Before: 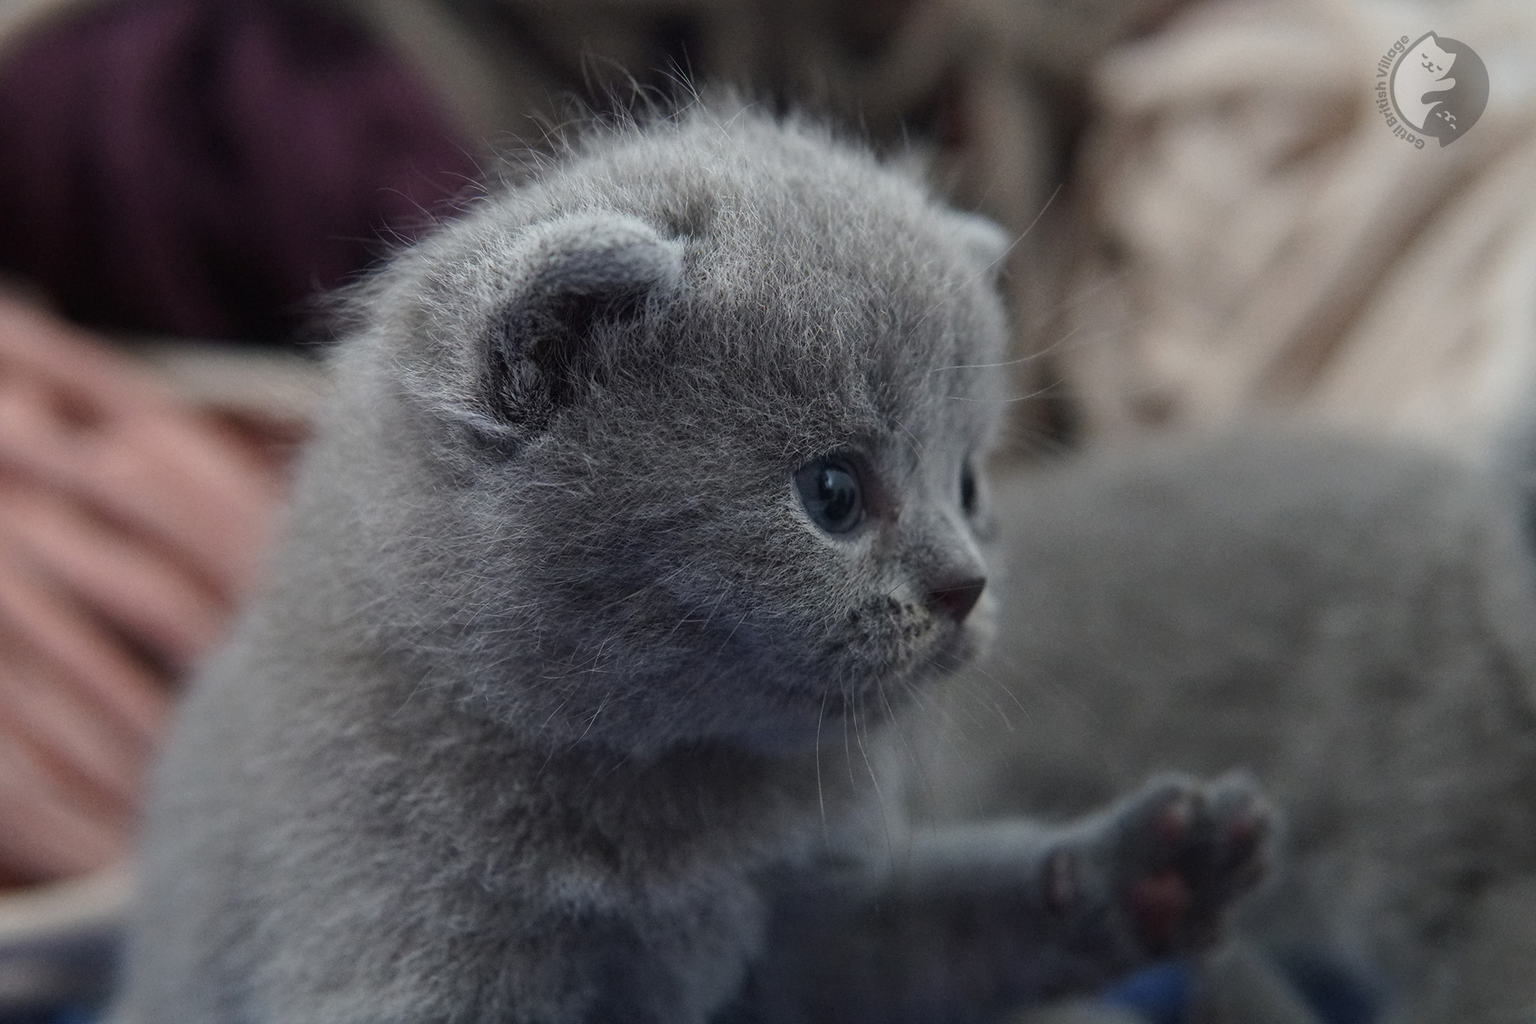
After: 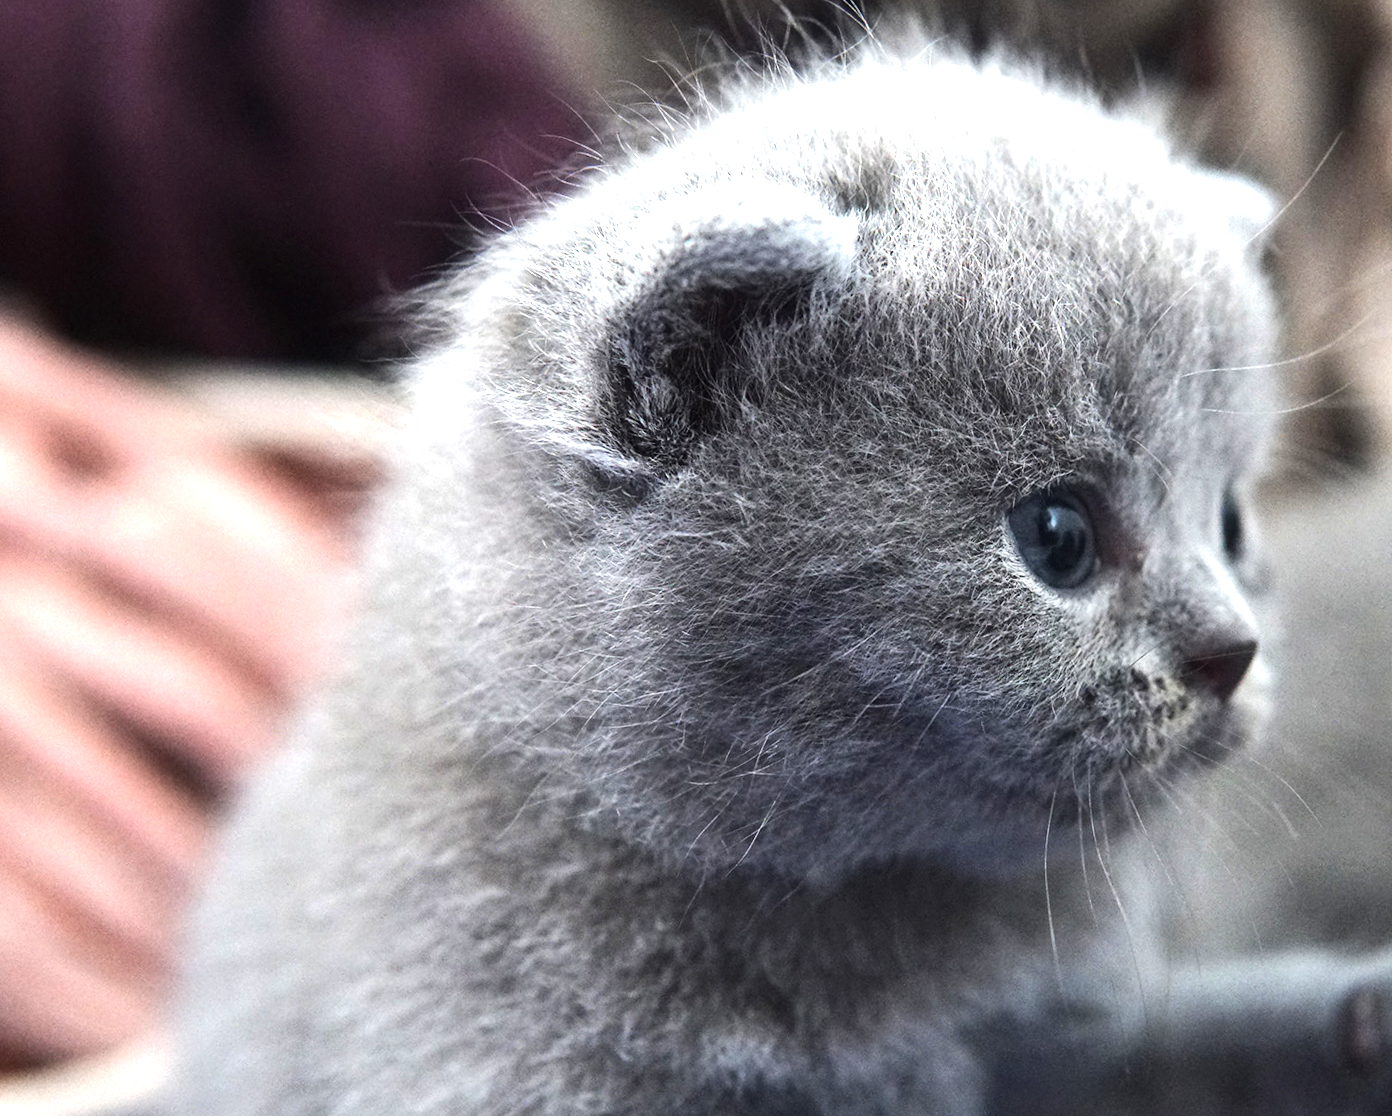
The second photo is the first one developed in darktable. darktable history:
exposure: exposure 1.15 EV, compensate highlight preservation false
crop: top 5.803%, right 27.864%, bottom 5.804%
rotate and perspective: rotation -1.42°, crop left 0.016, crop right 0.984, crop top 0.035, crop bottom 0.965
tone equalizer: -8 EV -0.75 EV, -7 EV -0.7 EV, -6 EV -0.6 EV, -5 EV -0.4 EV, -3 EV 0.4 EV, -2 EV 0.6 EV, -1 EV 0.7 EV, +0 EV 0.75 EV, edges refinement/feathering 500, mask exposure compensation -1.57 EV, preserve details no
